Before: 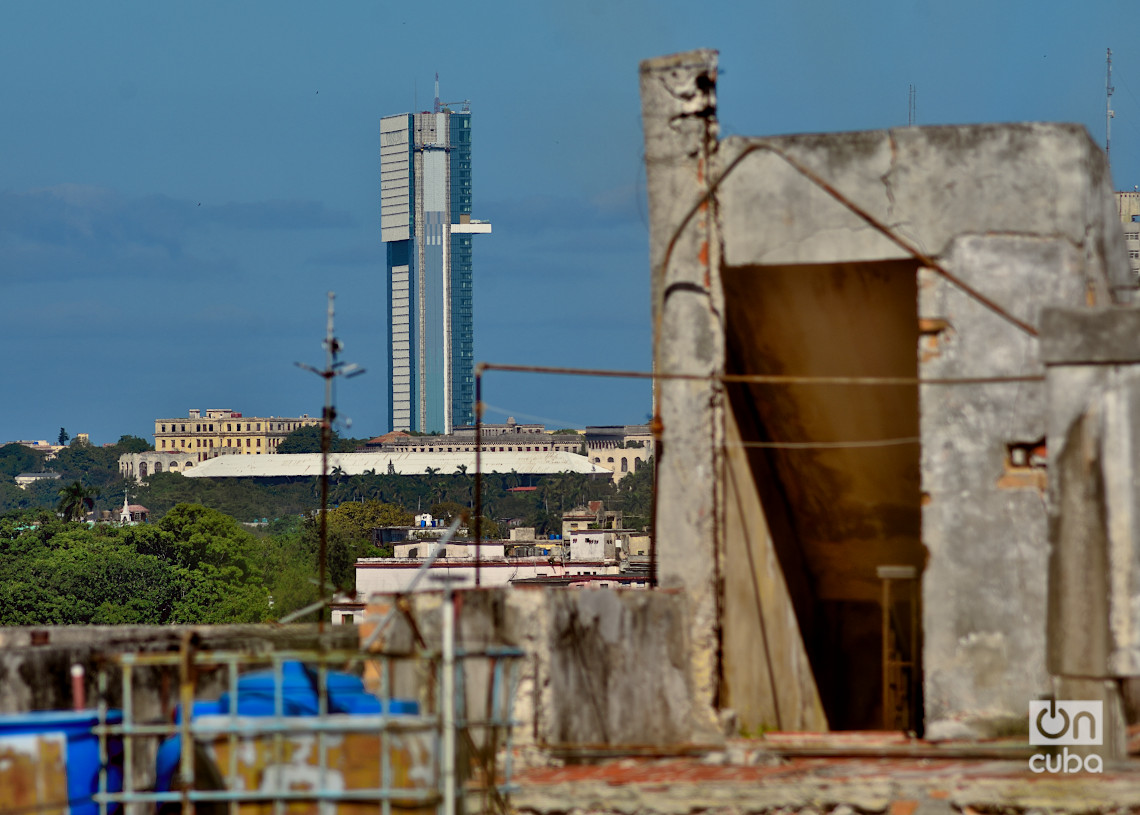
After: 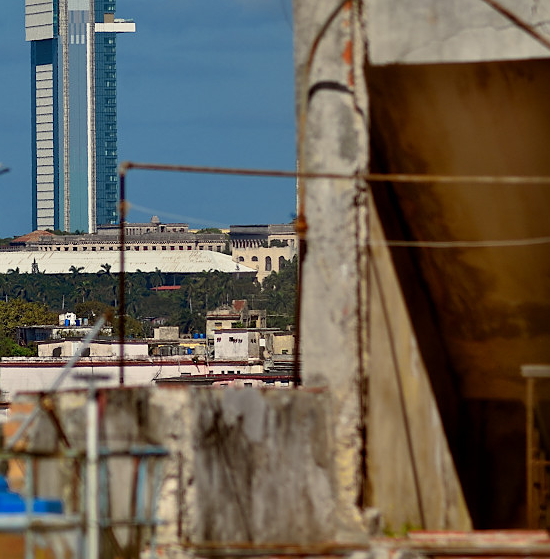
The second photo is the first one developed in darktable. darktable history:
sharpen: radius 1.002
crop: left 31.312%, top 24.714%, right 20.422%, bottom 6.606%
